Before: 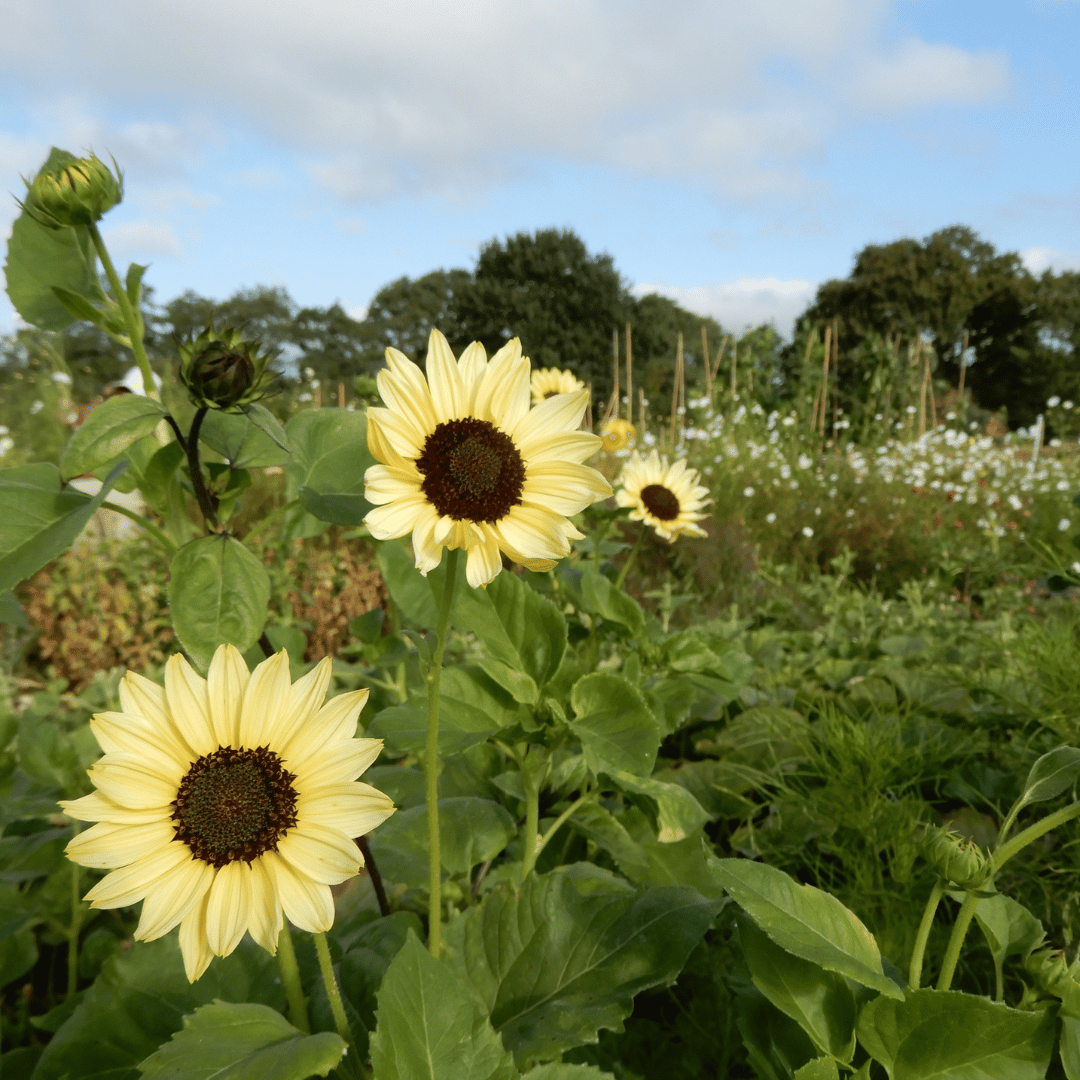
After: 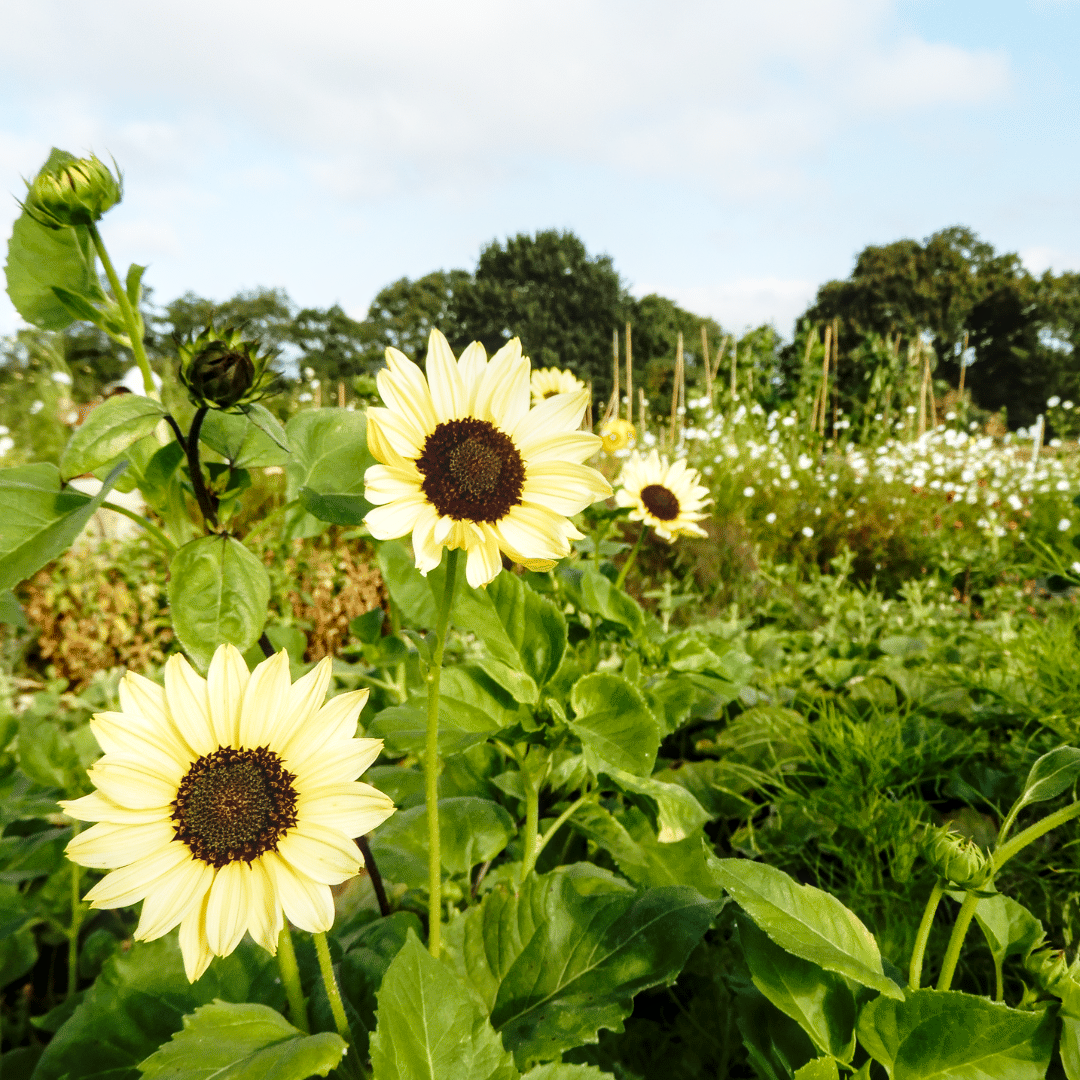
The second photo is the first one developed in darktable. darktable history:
local contrast: on, module defaults
base curve: curves: ch0 [(0, 0) (0.036, 0.037) (0.121, 0.228) (0.46, 0.76) (0.859, 0.983) (1, 1)], preserve colors none
